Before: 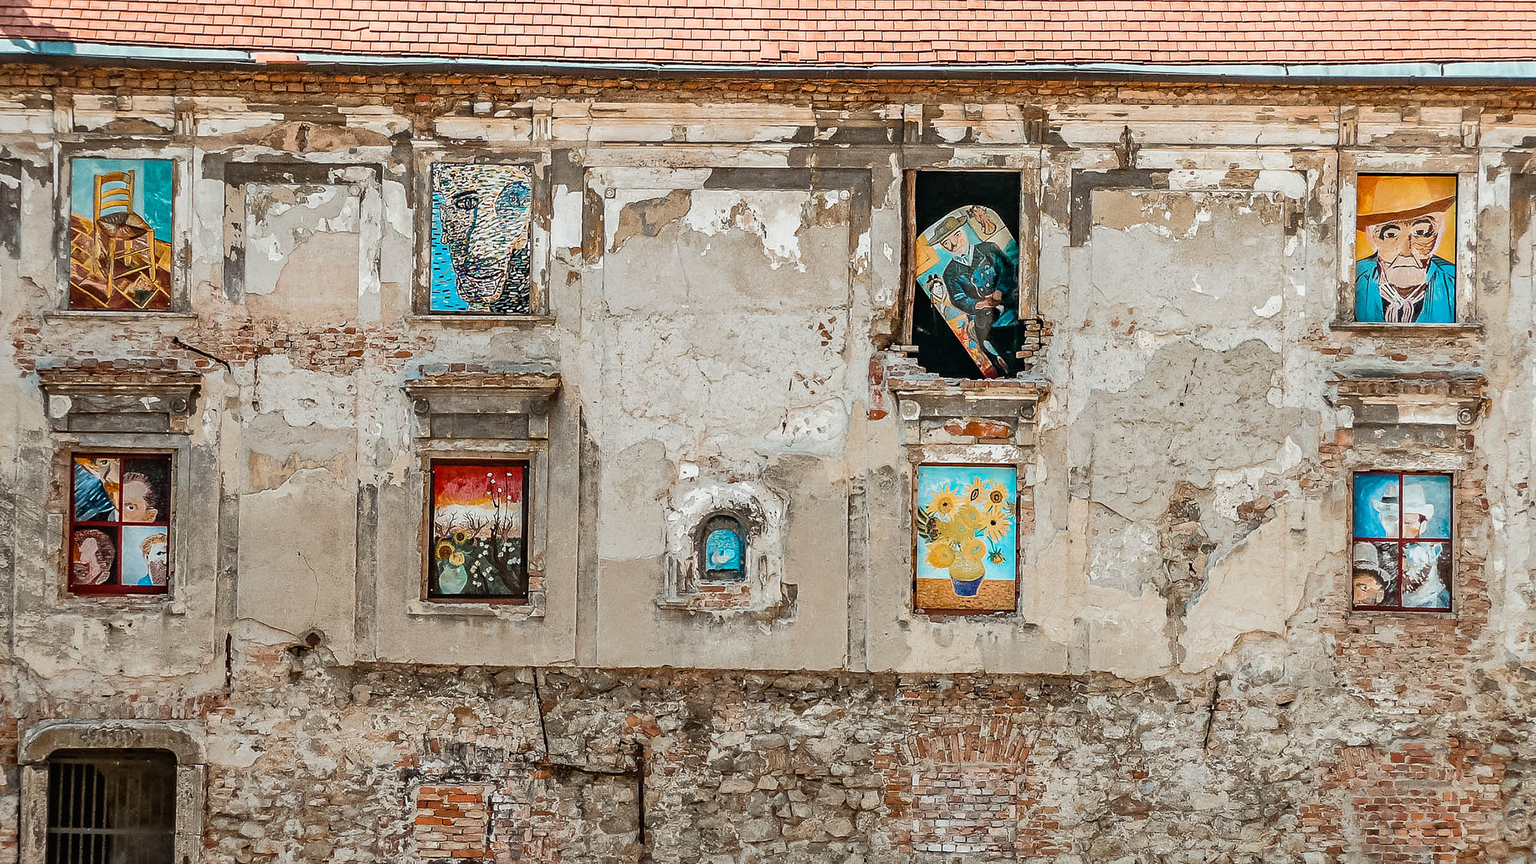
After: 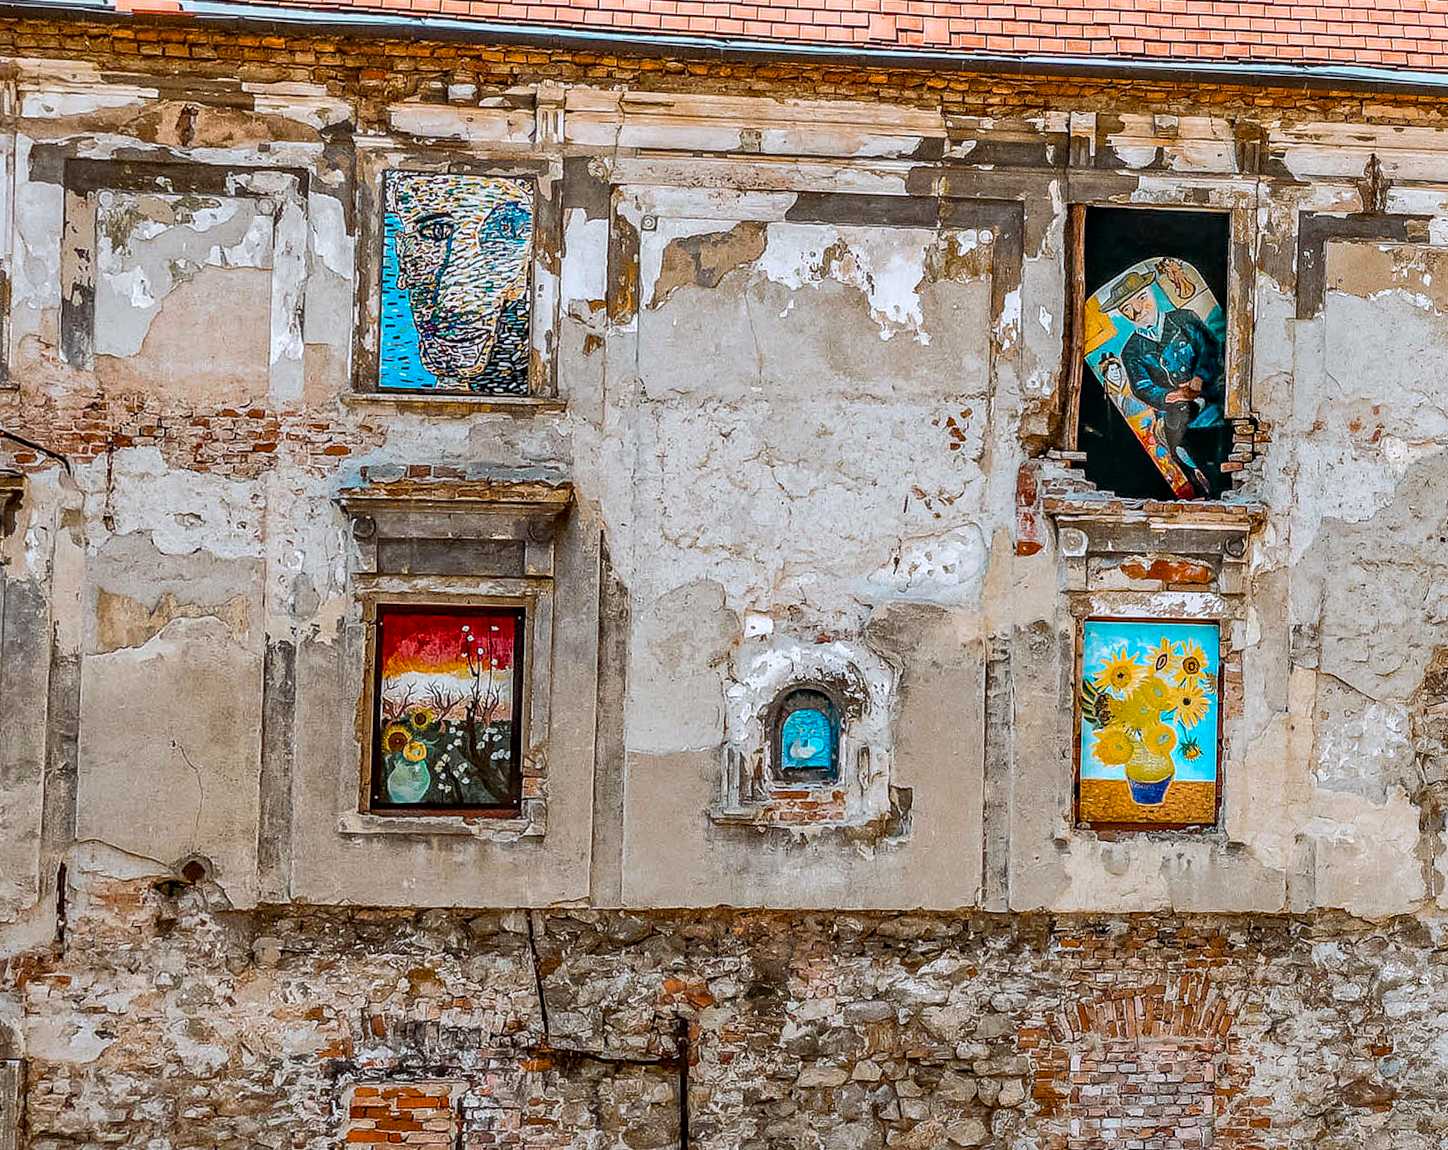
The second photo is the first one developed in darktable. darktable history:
contrast brightness saturation: contrast 0.03, brightness -0.04
crop and rotate: left 13.342%, right 19.991%
rotate and perspective: rotation 0.679°, lens shift (horizontal) 0.136, crop left 0.009, crop right 0.991, crop top 0.078, crop bottom 0.95
local contrast: highlights 55%, shadows 52%, detail 130%, midtone range 0.452
color balance rgb: linear chroma grading › global chroma 15%, perceptual saturation grading › global saturation 30%
white balance: red 0.984, blue 1.059
